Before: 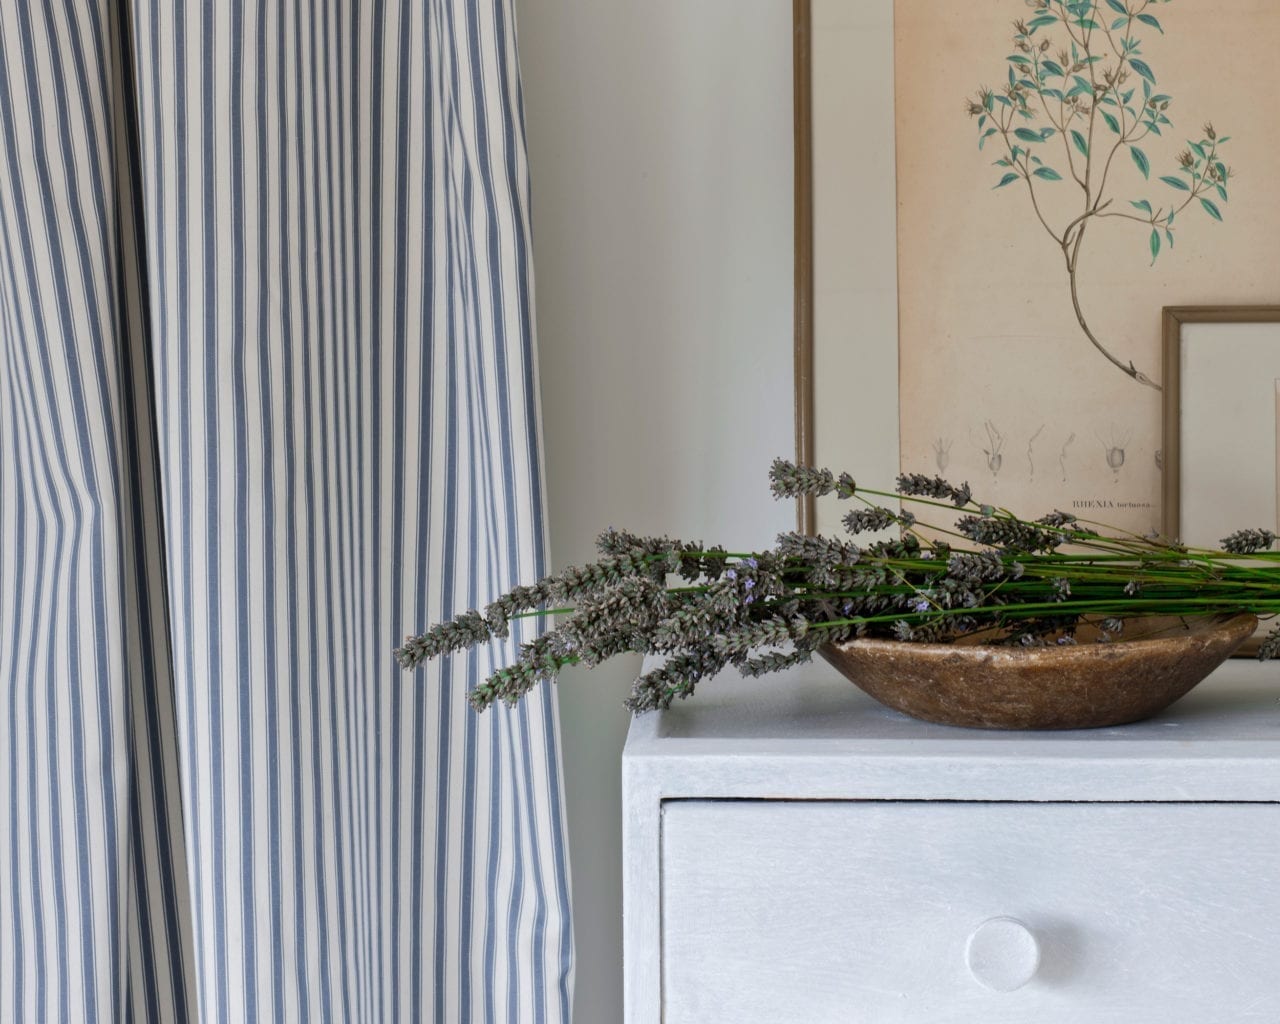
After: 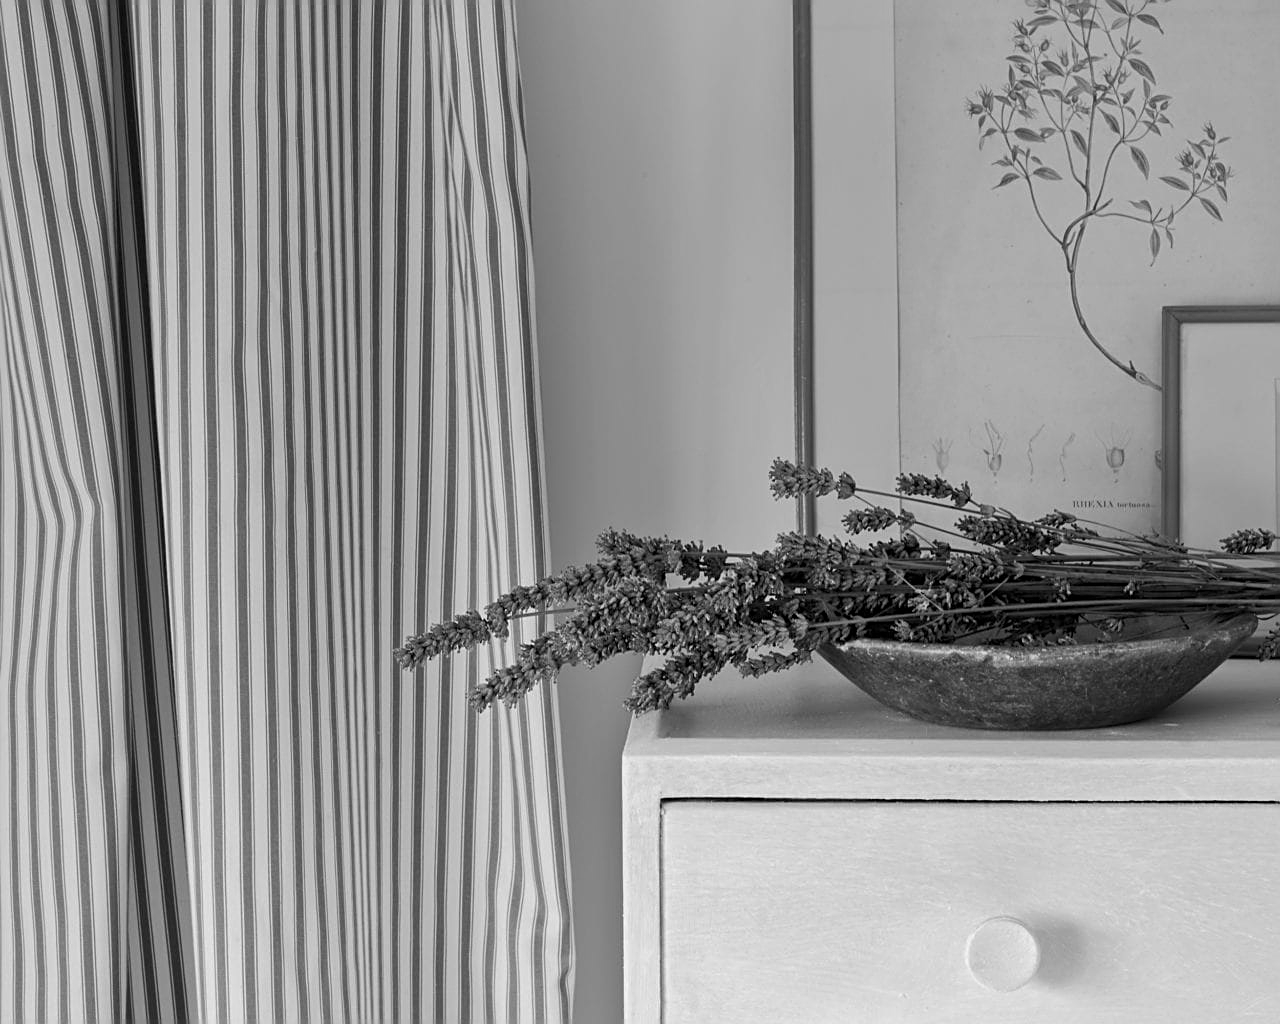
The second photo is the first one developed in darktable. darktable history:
monochrome: a 32, b 64, size 2.3
color correction: highlights a* -10.77, highlights b* 9.8, saturation 1.72
sharpen: on, module defaults
